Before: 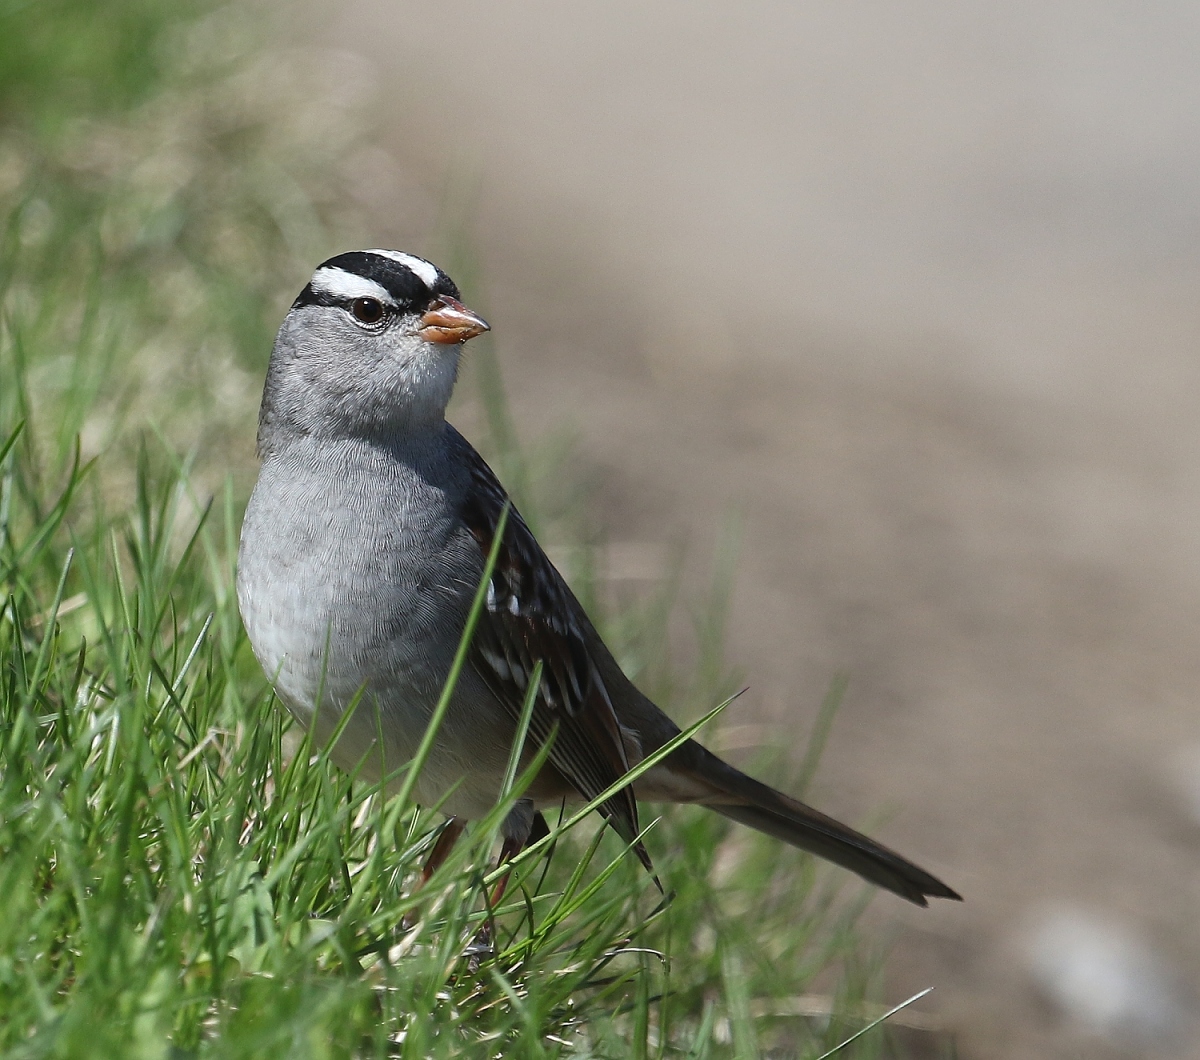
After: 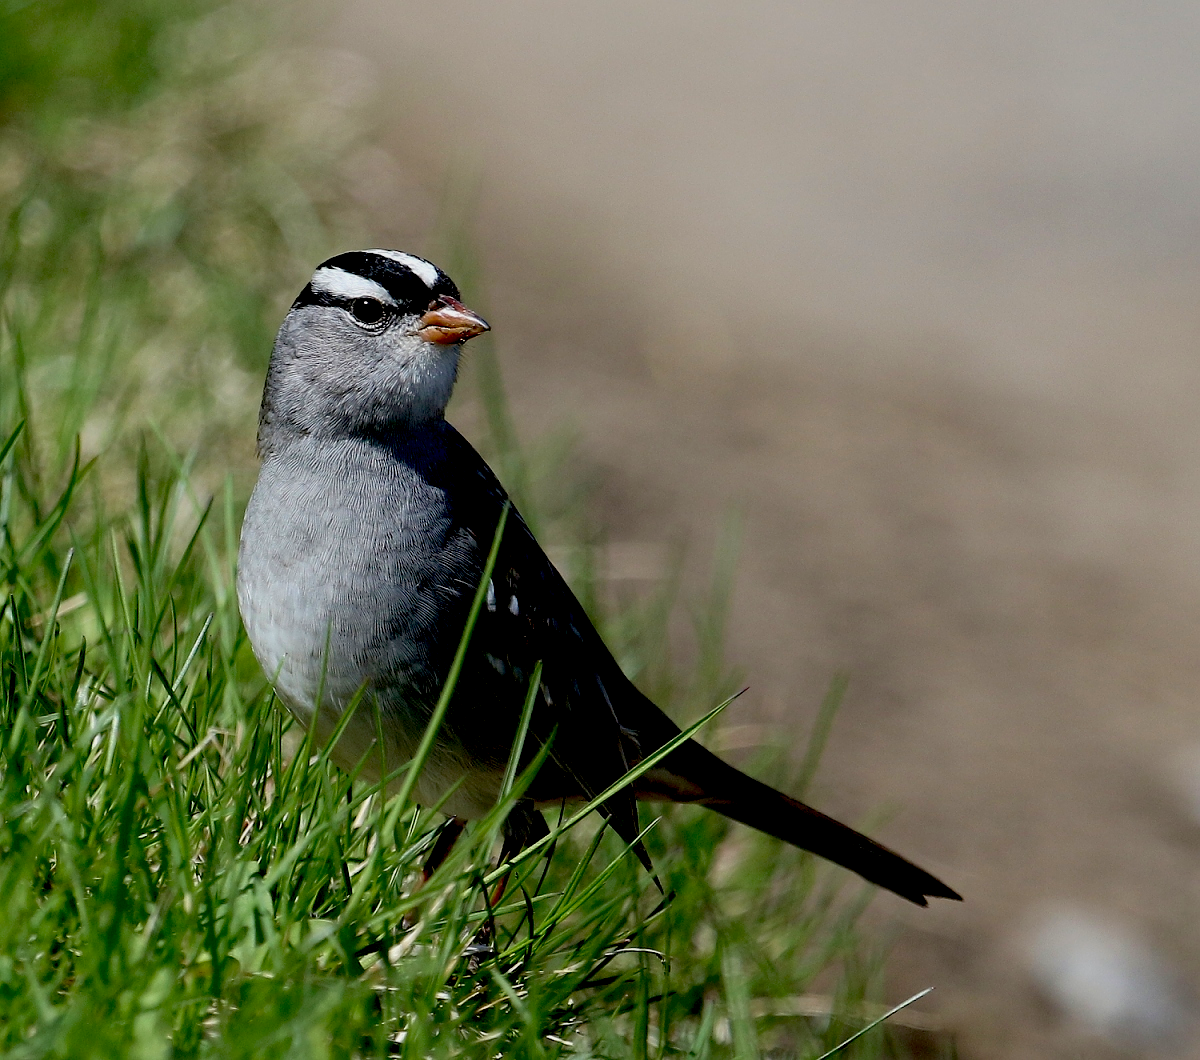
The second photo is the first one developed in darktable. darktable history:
velvia: on, module defaults
exposure: black level correction 0.046, exposure -0.228 EV, compensate highlight preservation false
